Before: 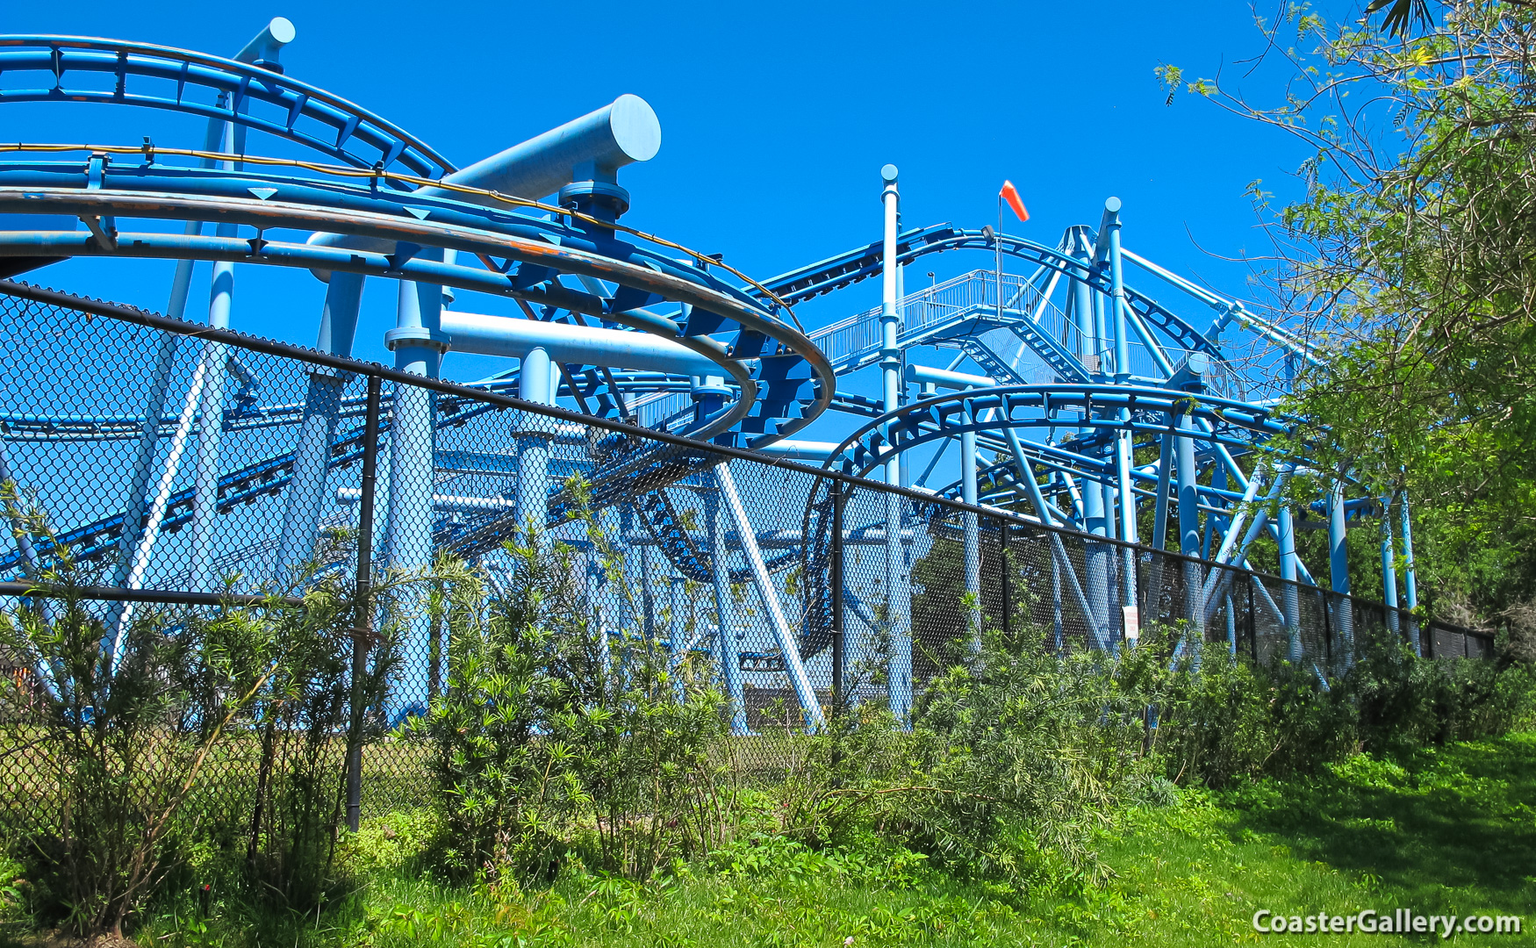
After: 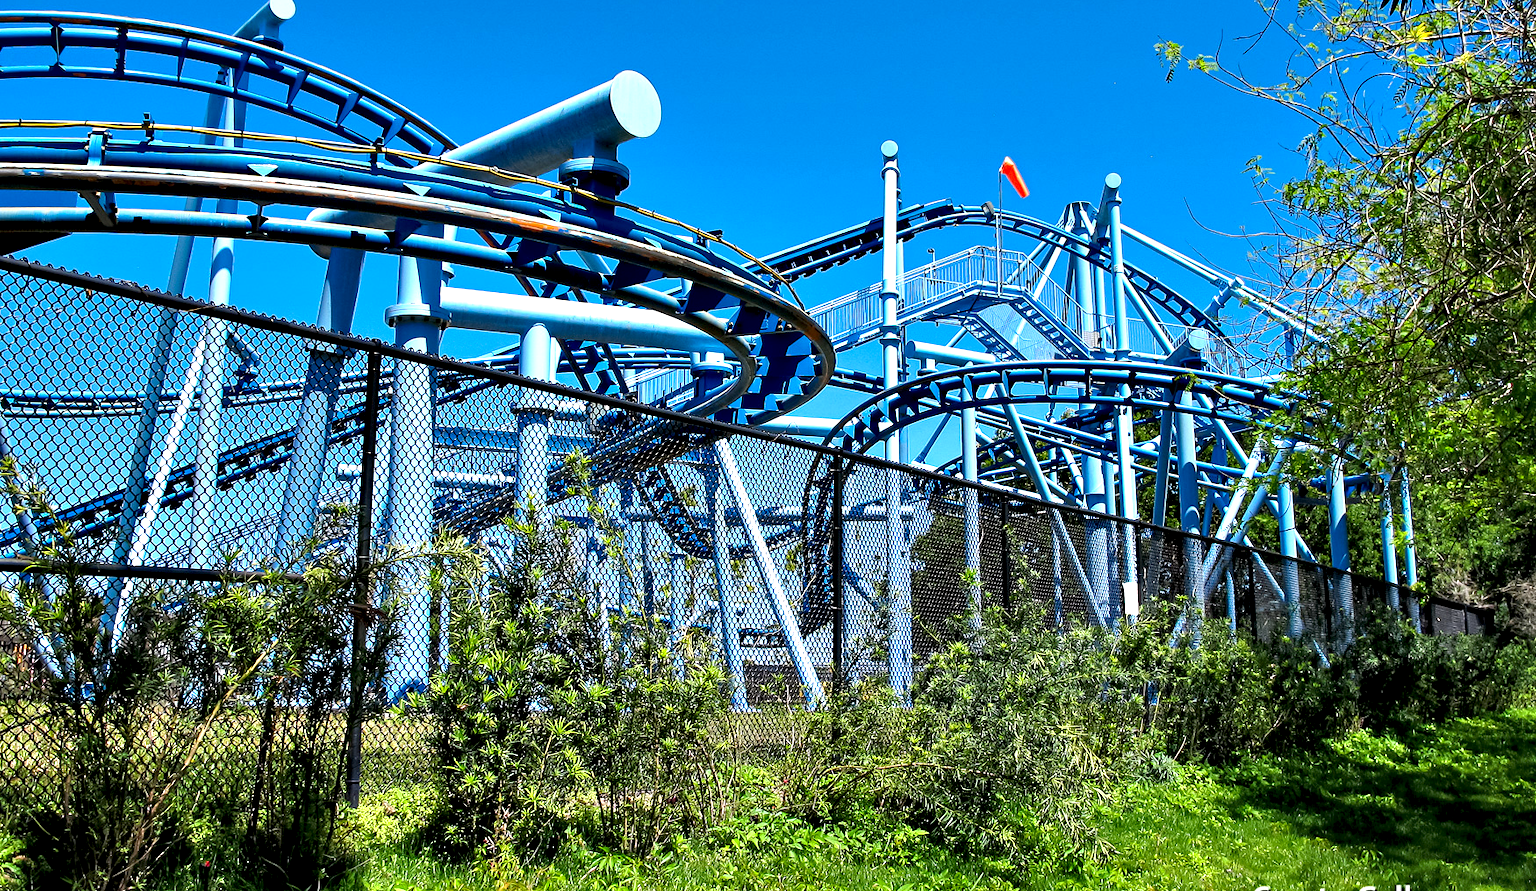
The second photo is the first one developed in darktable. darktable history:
exposure: black level correction 0.009, exposure 0.015 EV, compensate exposure bias true, compensate highlight preservation false
contrast equalizer: y [[0.6 ×6], [0.55 ×6], [0 ×6], [0 ×6], [0 ×6]]
crop and rotate: top 2.544%, bottom 3.291%
tone equalizer: on, module defaults
